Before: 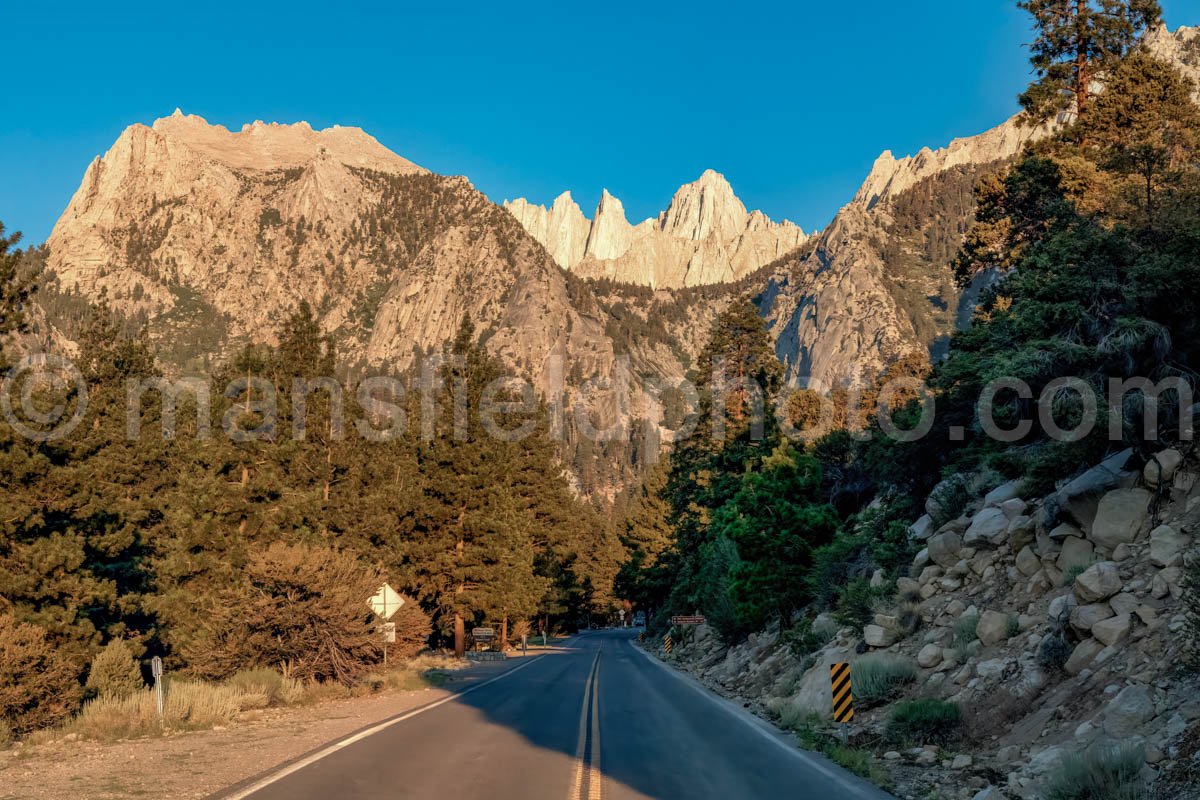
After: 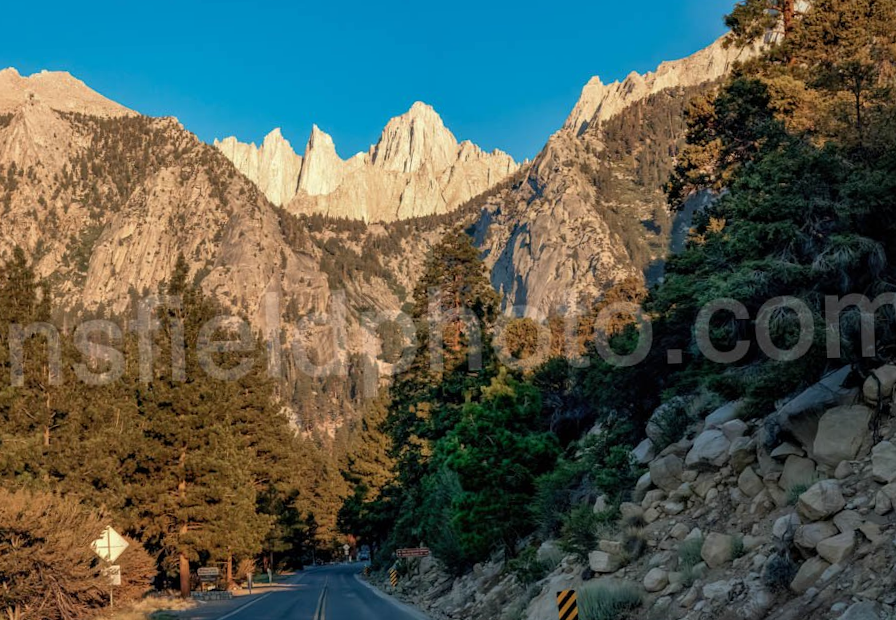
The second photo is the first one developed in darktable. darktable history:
rotate and perspective: rotation -2°, crop left 0.022, crop right 0.978, crop top 0.049, crop bottom 0.951
crop: left 23.095%, top 5.827%, bottom 11.854%
